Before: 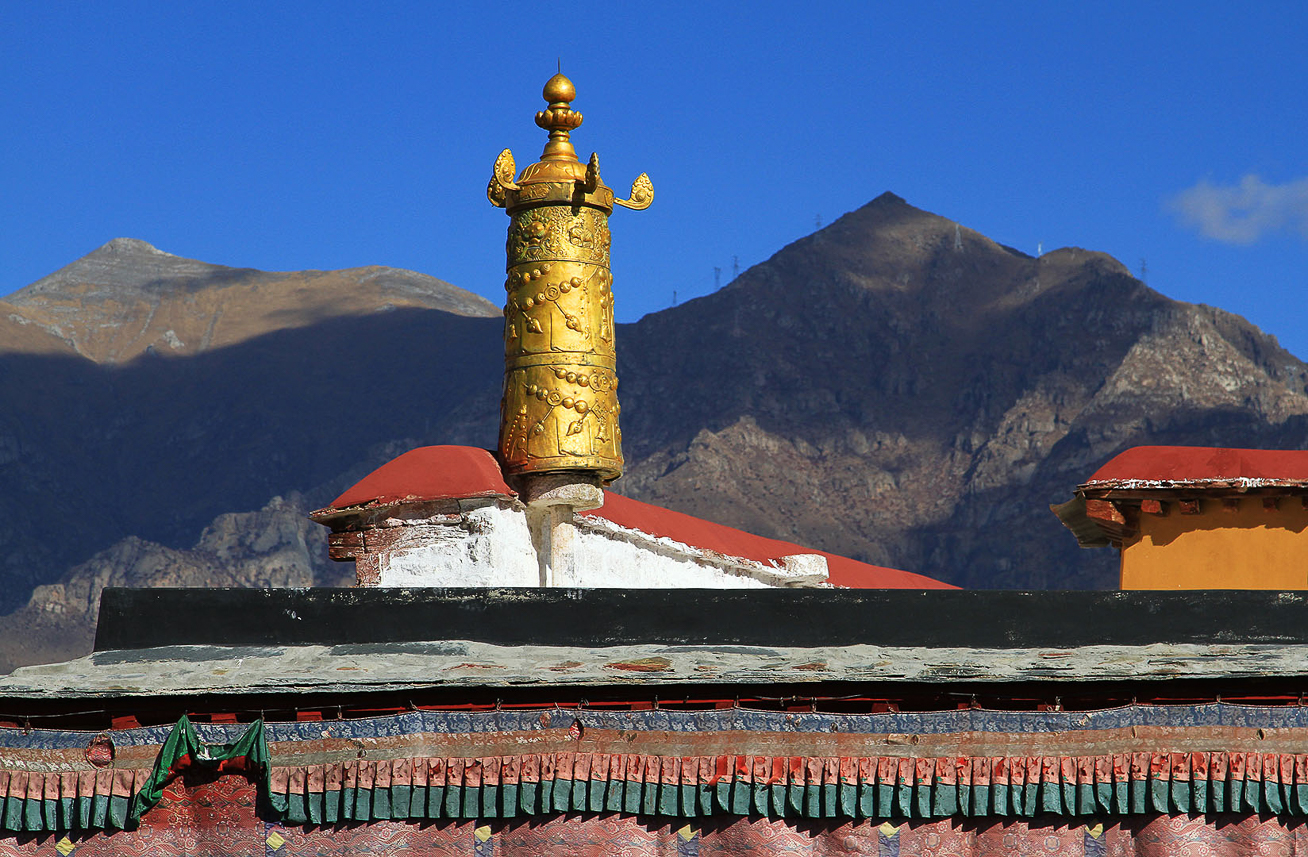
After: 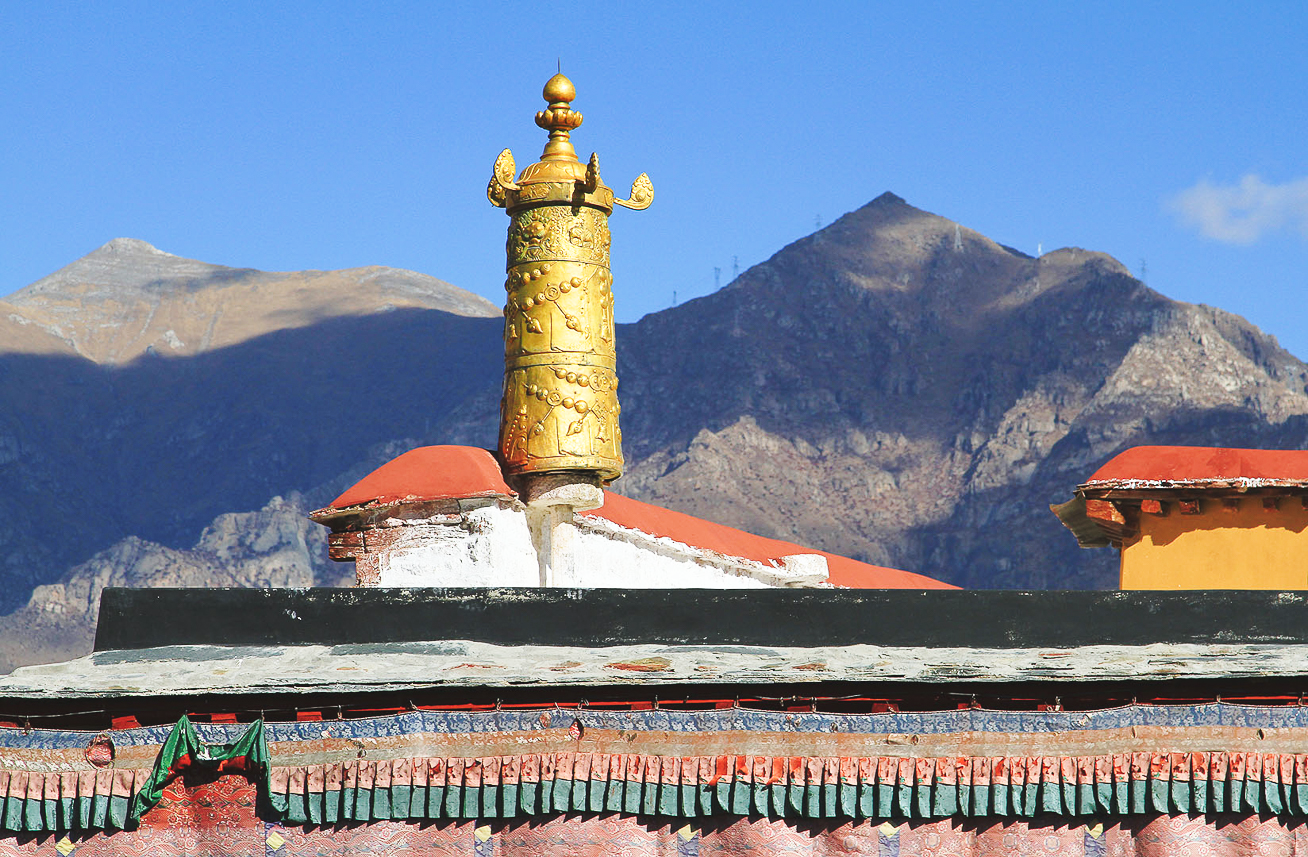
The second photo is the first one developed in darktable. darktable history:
base curve: curves: ch0 [(0, 0.007) (0.028, 0.063) (0.121, 0.311) (0.46, 0.743) (0.859, 0.957) (1, 1)], preserve colors none
color balance rgb: shadows lift › chroma 0.876%, shadows lift › hue 112.14°, perceptual saturation grading › global saturation 0.558%
